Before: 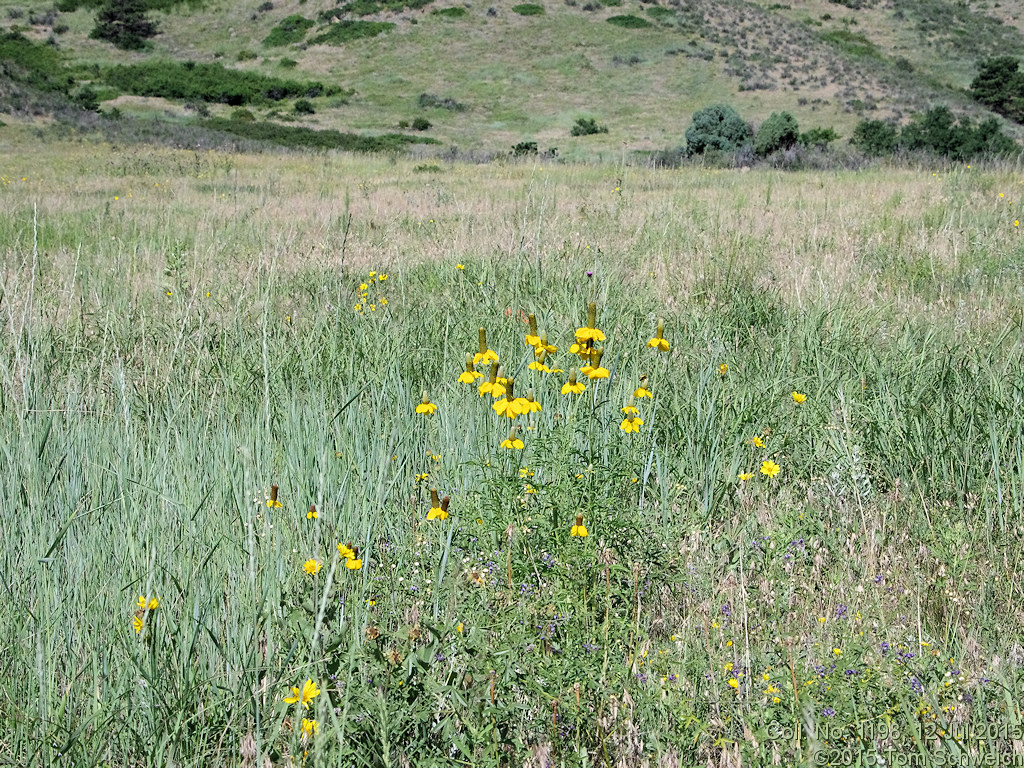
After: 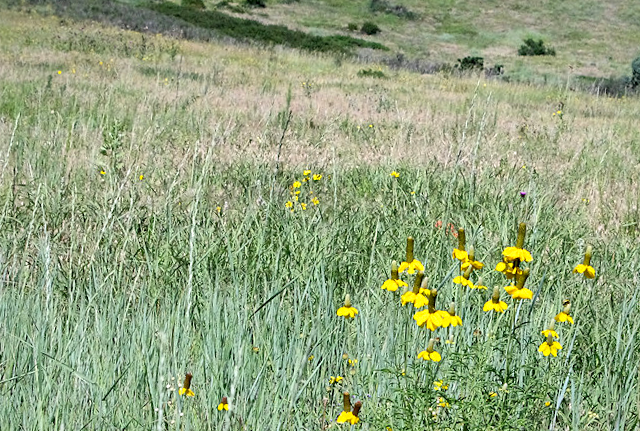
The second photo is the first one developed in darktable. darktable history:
crop and rotate: angle -5.62°, left 2.272%, top 6.643%, right 27.359%, bottom 30.126%
local contrast: mode bilateral grid, contrast 24, coarseness 59, detail 151%, midtone range 0.2
contrast brightness saturation: saturation 0.132
